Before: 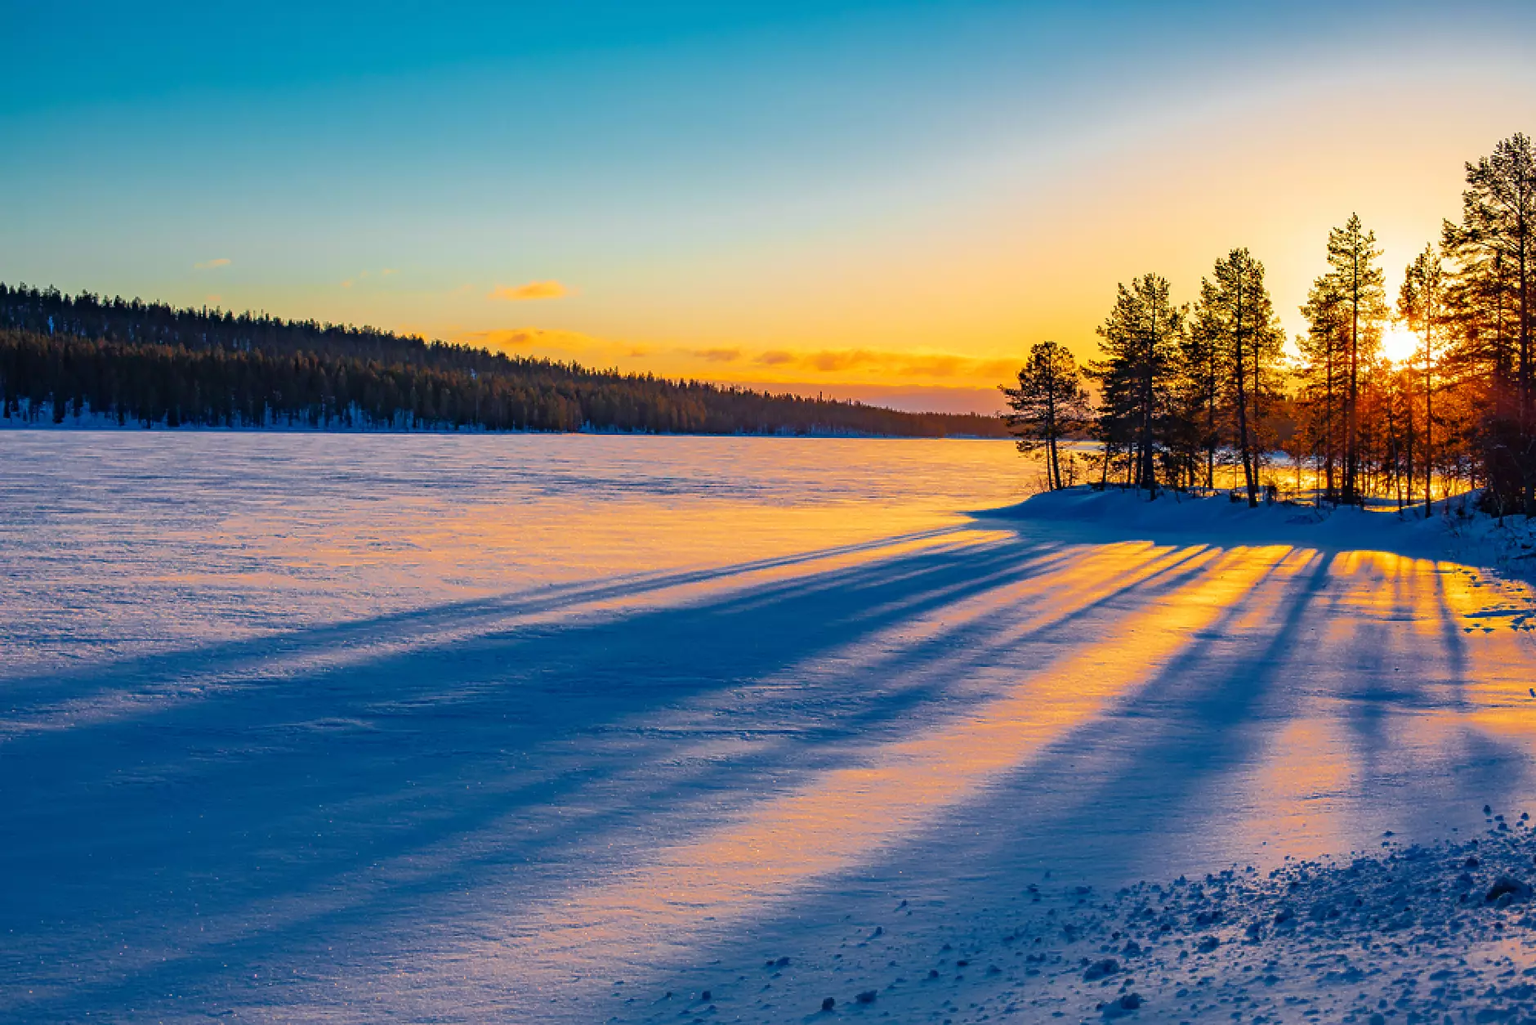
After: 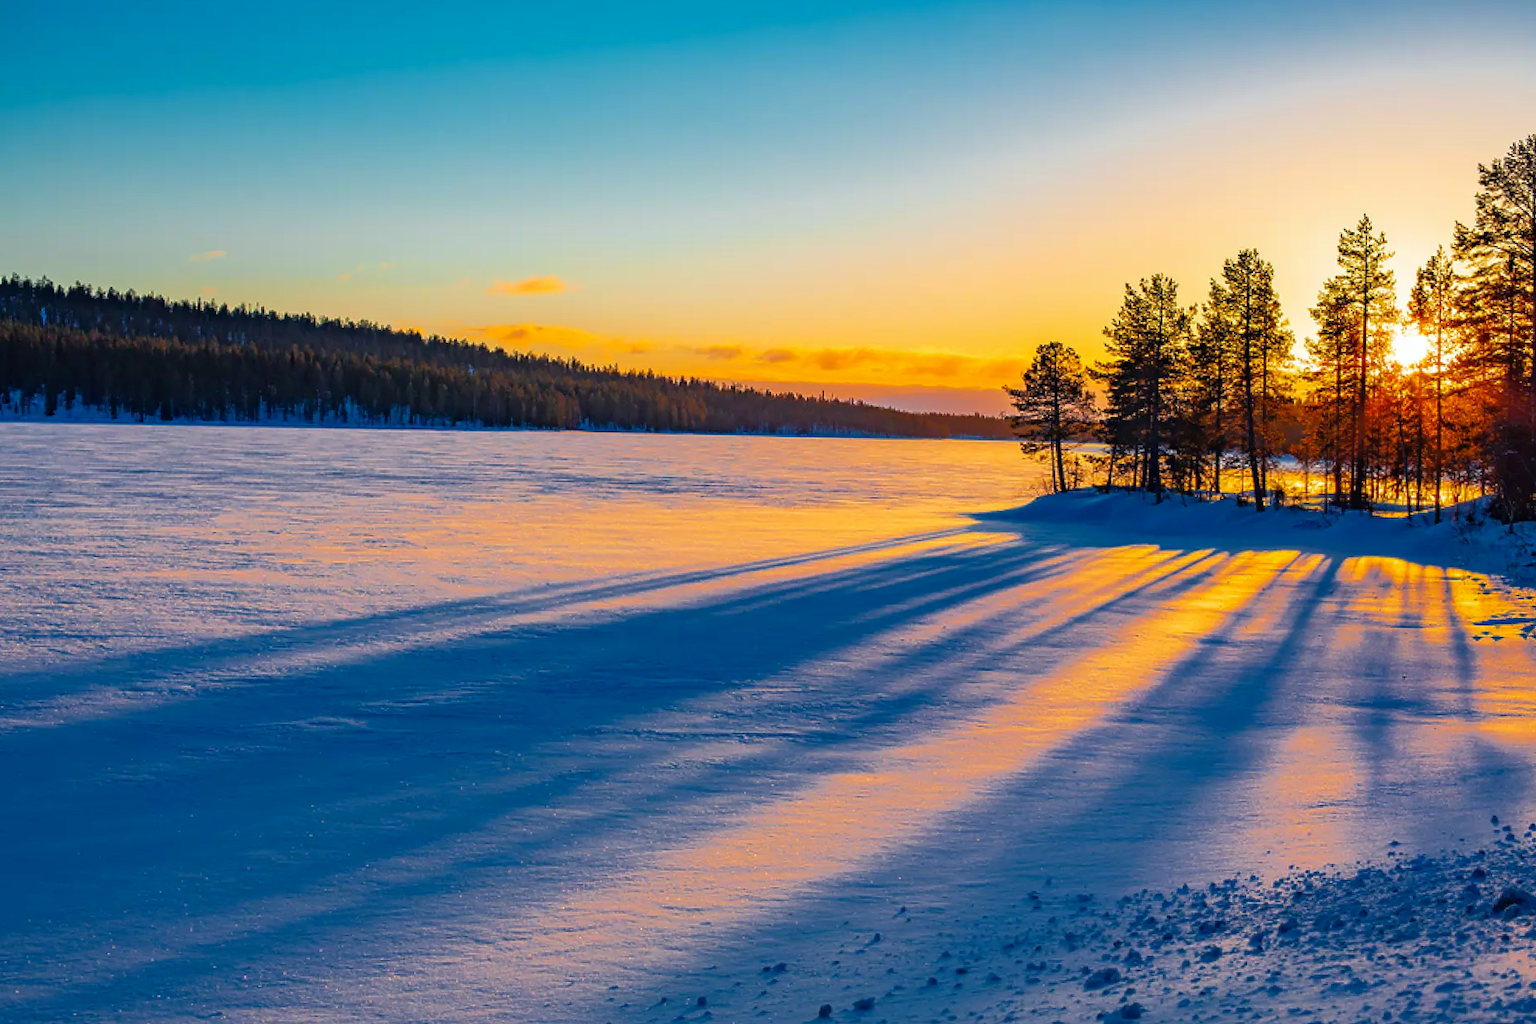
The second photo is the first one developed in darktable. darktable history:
crop and rotate: angle -0.5°
vibrance: on, module defaults
tone equalizer: on, module defaults
